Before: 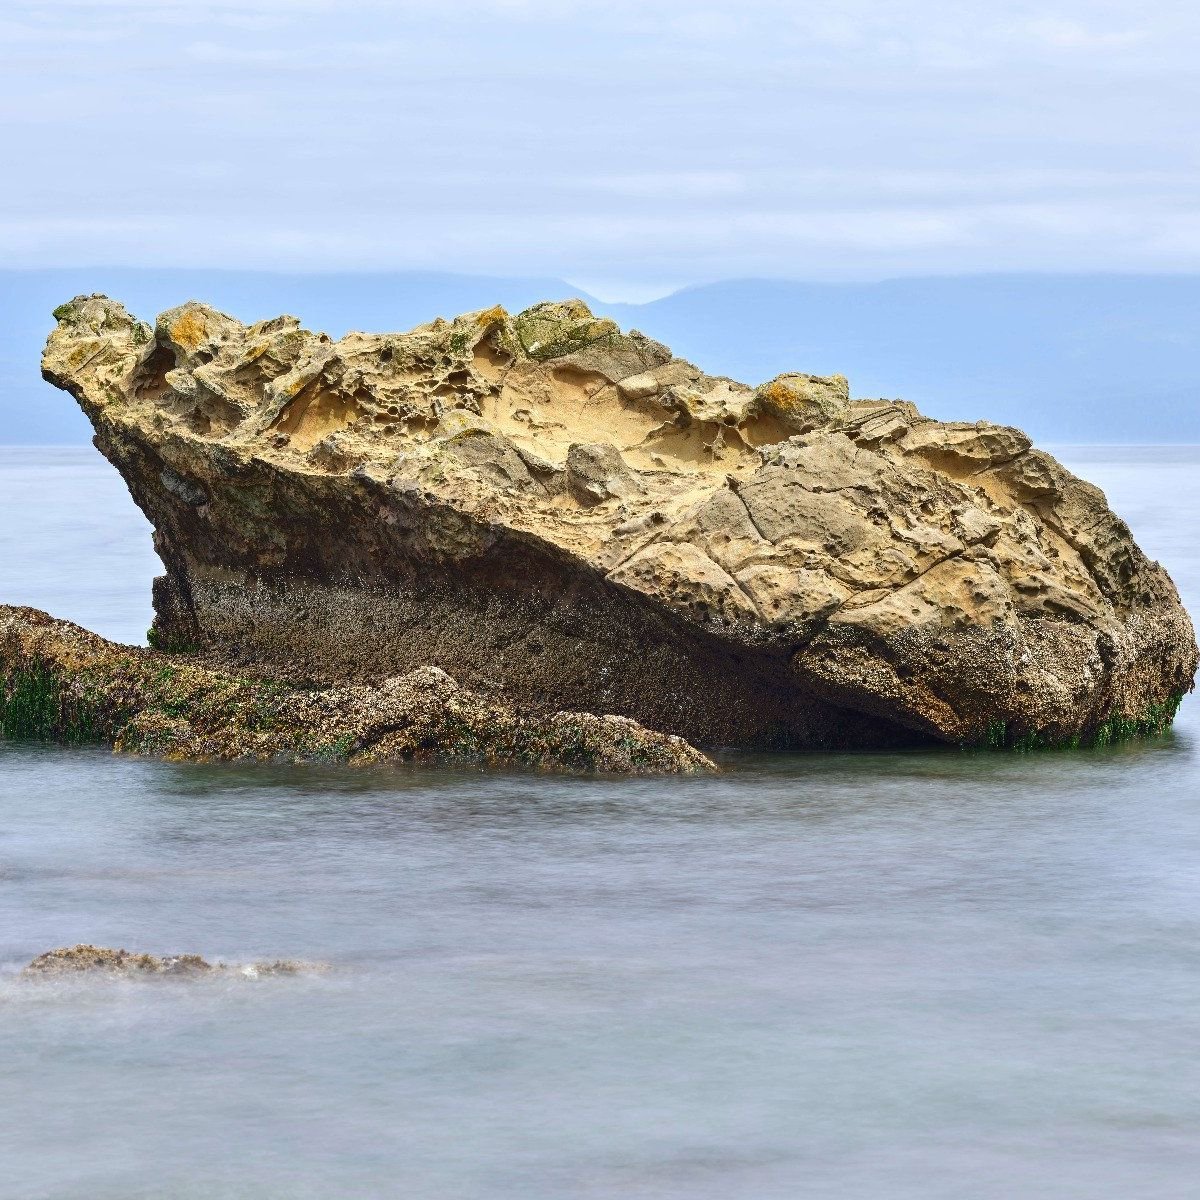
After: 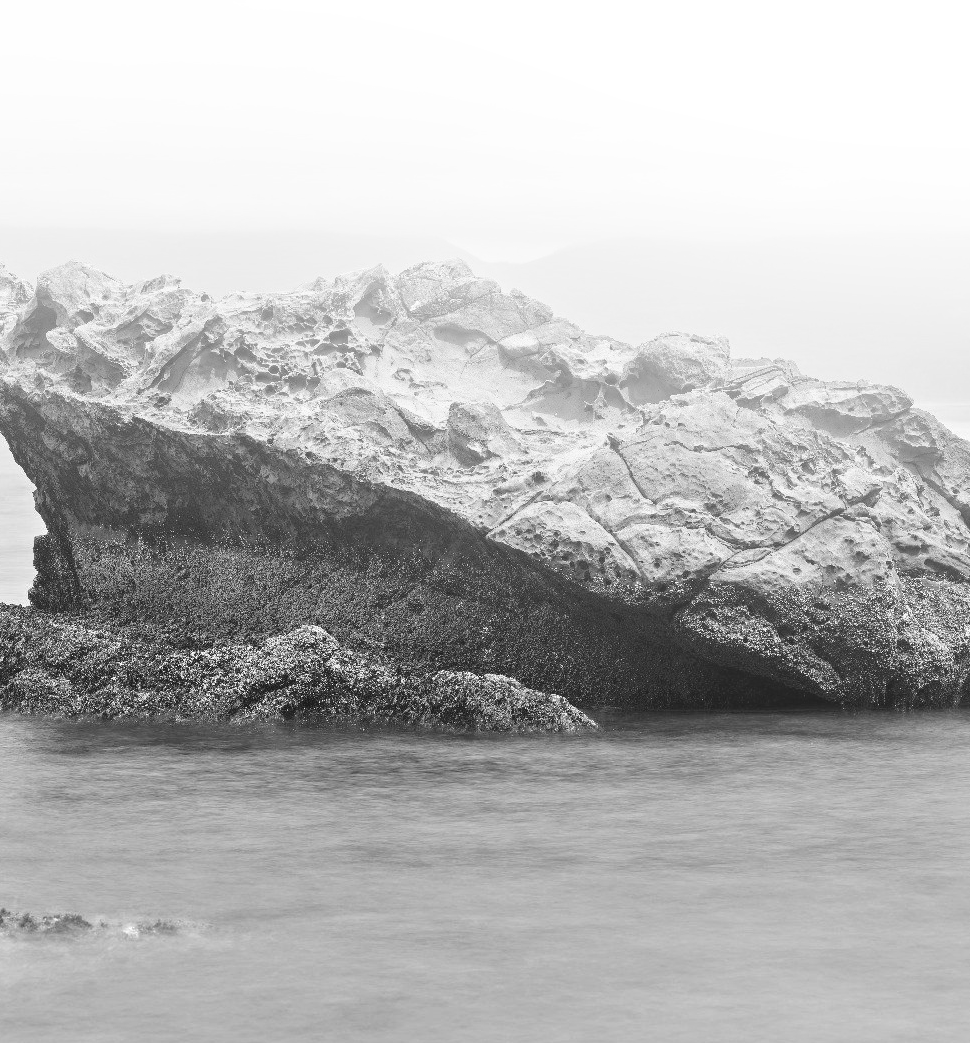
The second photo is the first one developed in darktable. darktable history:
monochrome: on, module defaults
bloom: size 38%, threshold 95%, strength 30%
crop: left 9.929%, top 3.475%, right 9.188%, bottom 9.529%
